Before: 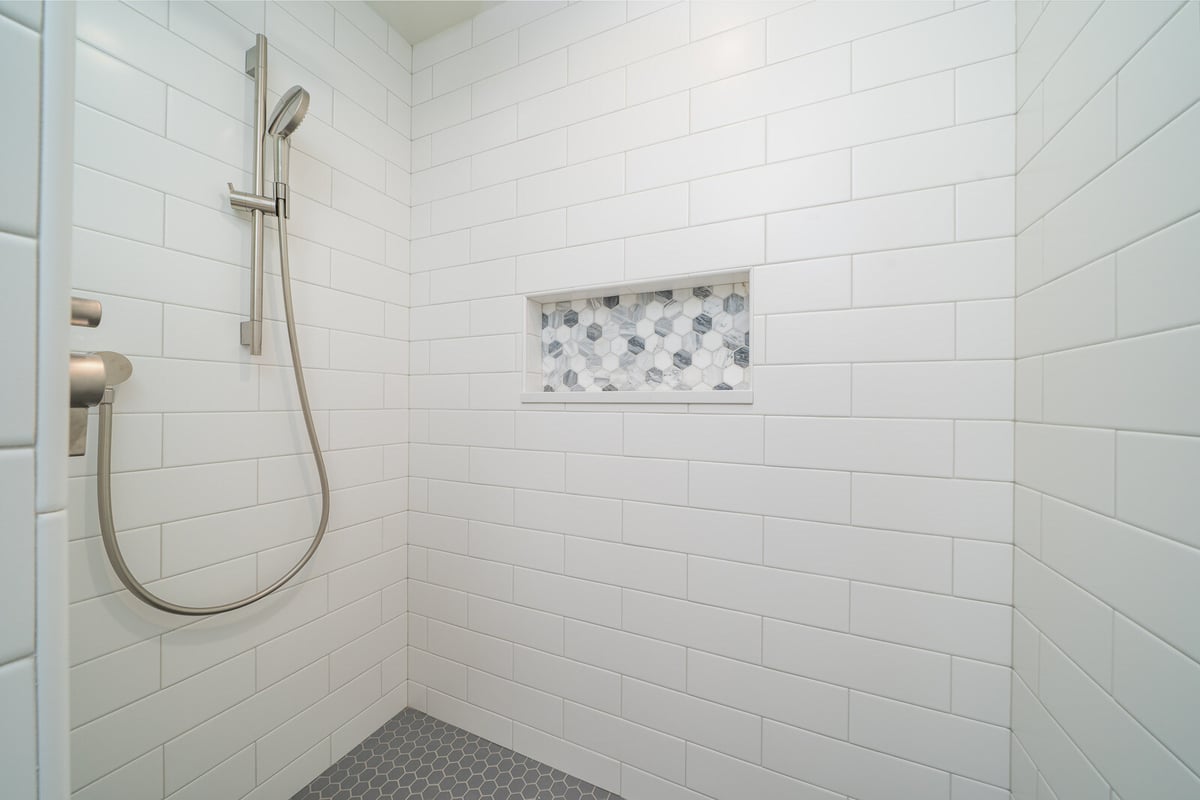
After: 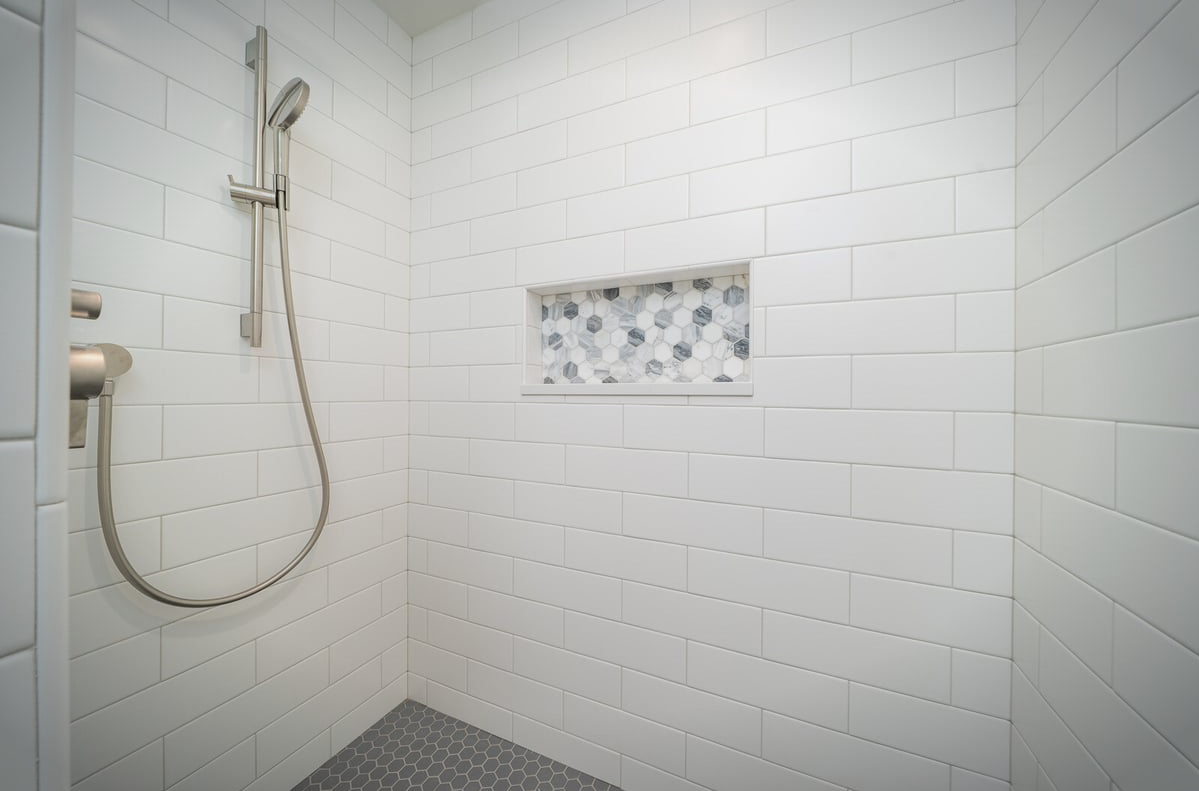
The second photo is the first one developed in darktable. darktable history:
crop: top 1.049%, right 0.001%
vignetting: automatic ratio true
